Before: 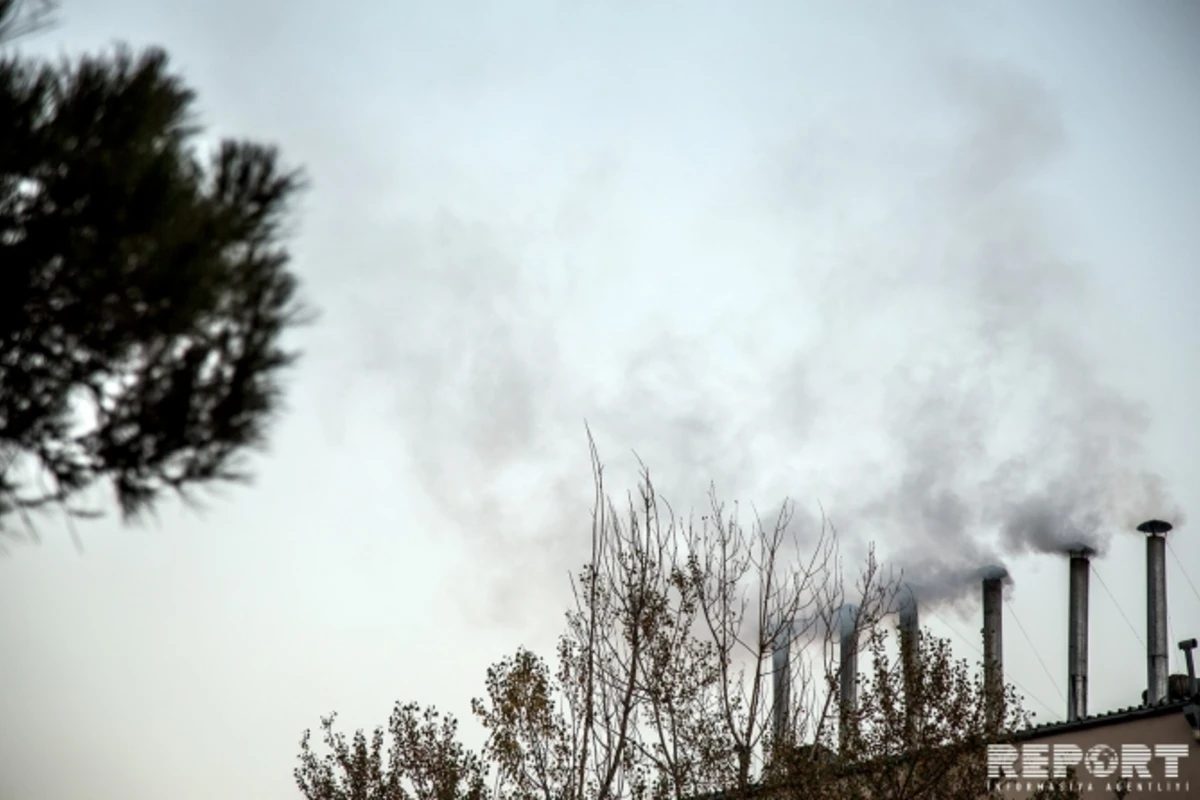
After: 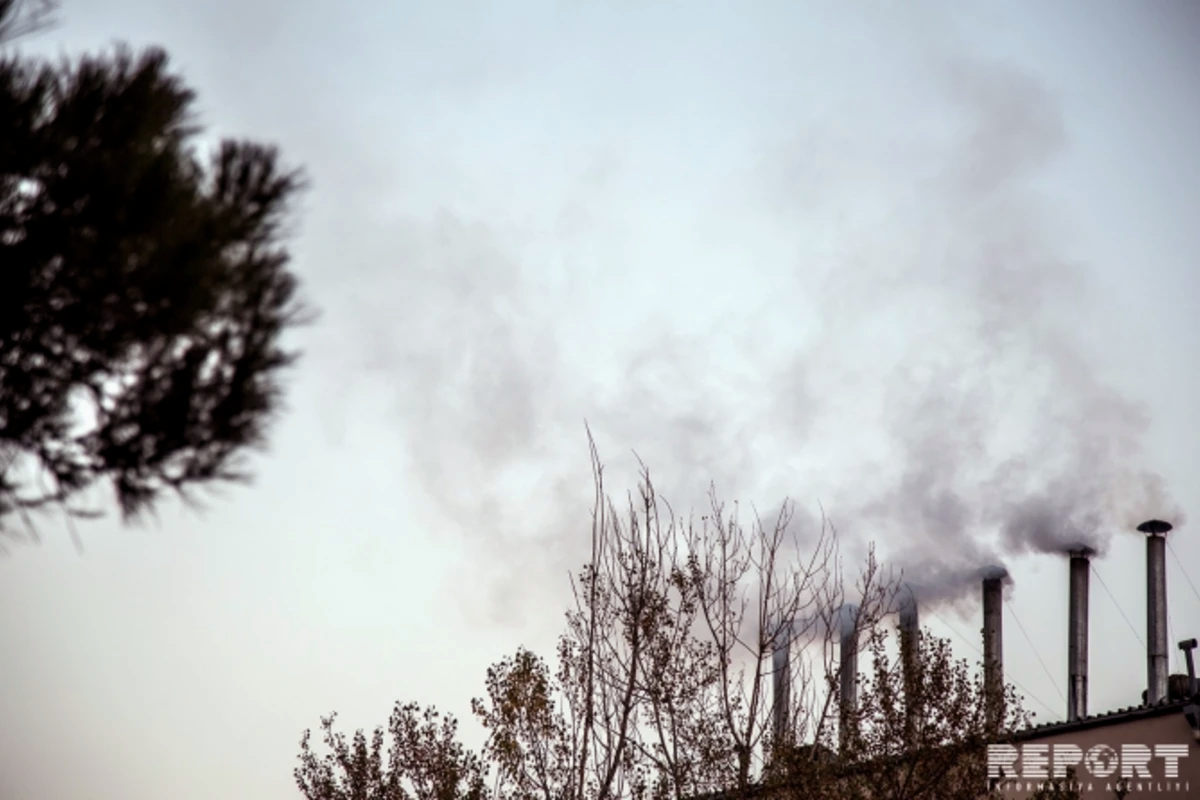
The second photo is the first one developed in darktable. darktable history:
color balance rgb: power › luminance -7.65%, power › chroma 1.329%, power › hue 330.35°, perceptual saturation grading › global saturation 0.528%, perceptual brilliance grading › global brilliance 2.07%, perceptual brilliance grading › highlights -3.743%, global vibrance 20%
